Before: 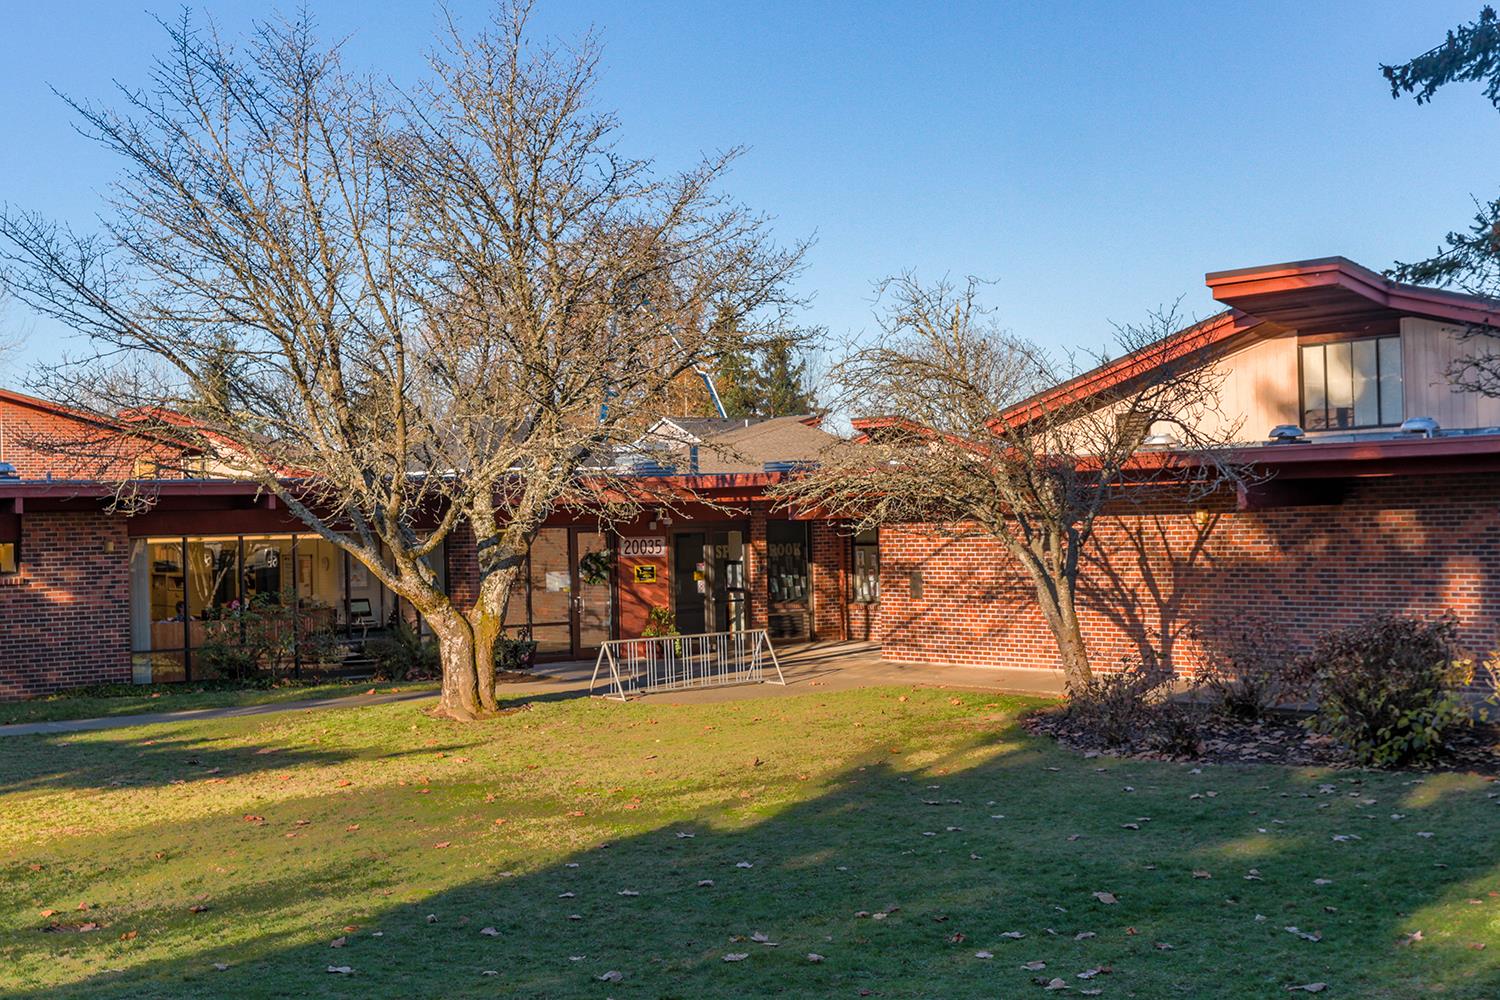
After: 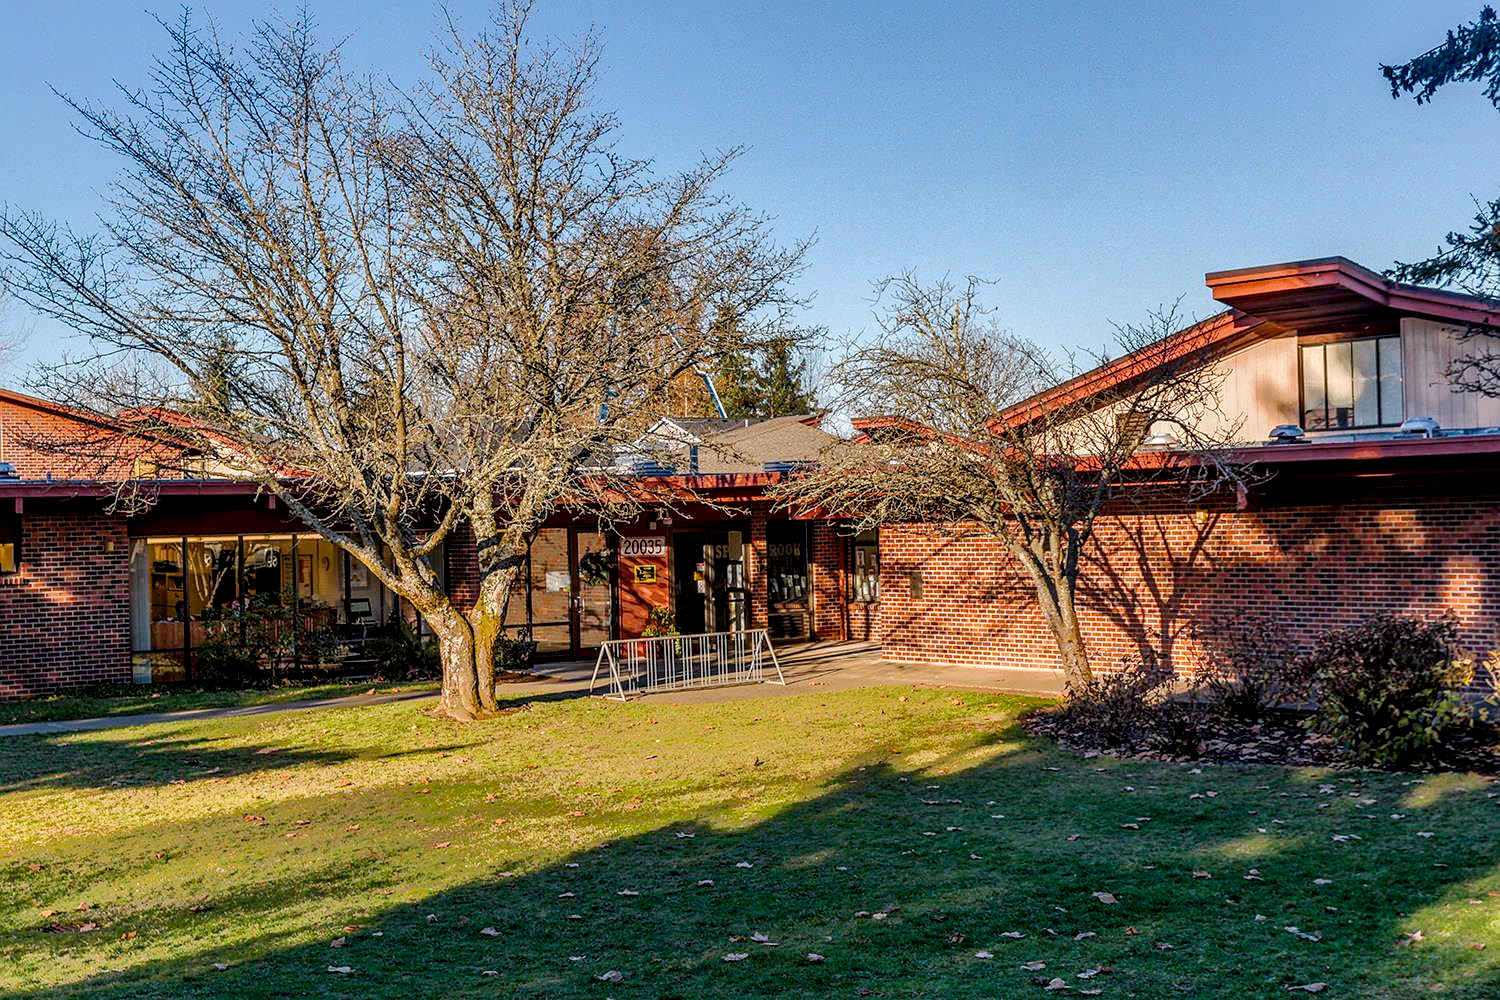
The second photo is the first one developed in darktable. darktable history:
local contrast: highlights 59%, detail 145%
tone curve: curves: ch0 [(0, 0) (0.003, 0.016) (0.011, 0.015) (0.025, 0.017) (0.044, 0.026) (0.069, 0.034) (0.1, 0.043) (0.136, 0.068) (0.177, 0.119) (0.224, 0.175) (0.277, 0.251) (0.335, 0.328) (0.399, 0.415) (0.468, 0.499) (0.543, 0.58) (0.623, 0.659) (0.709, 0.731) (0.801, 0.807) (0.898, 0.895) (1, 1)], preserve colors none
shadows and highlights: shadows -20, white point adjustment -2, highlights -35
sharpen: radius 1
